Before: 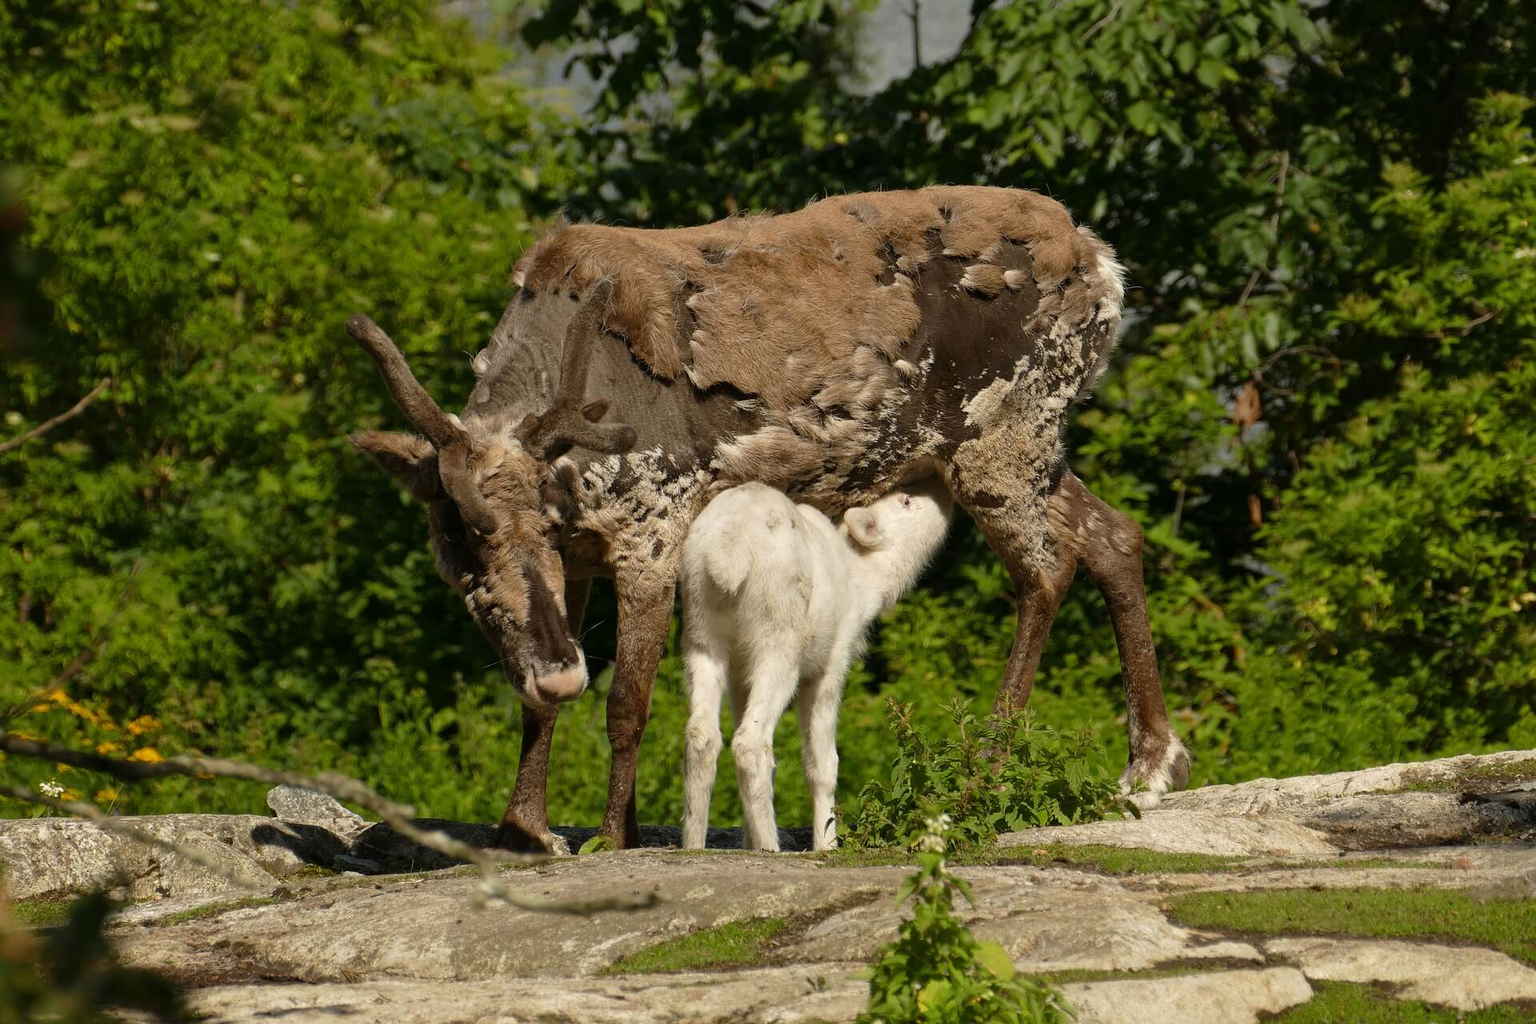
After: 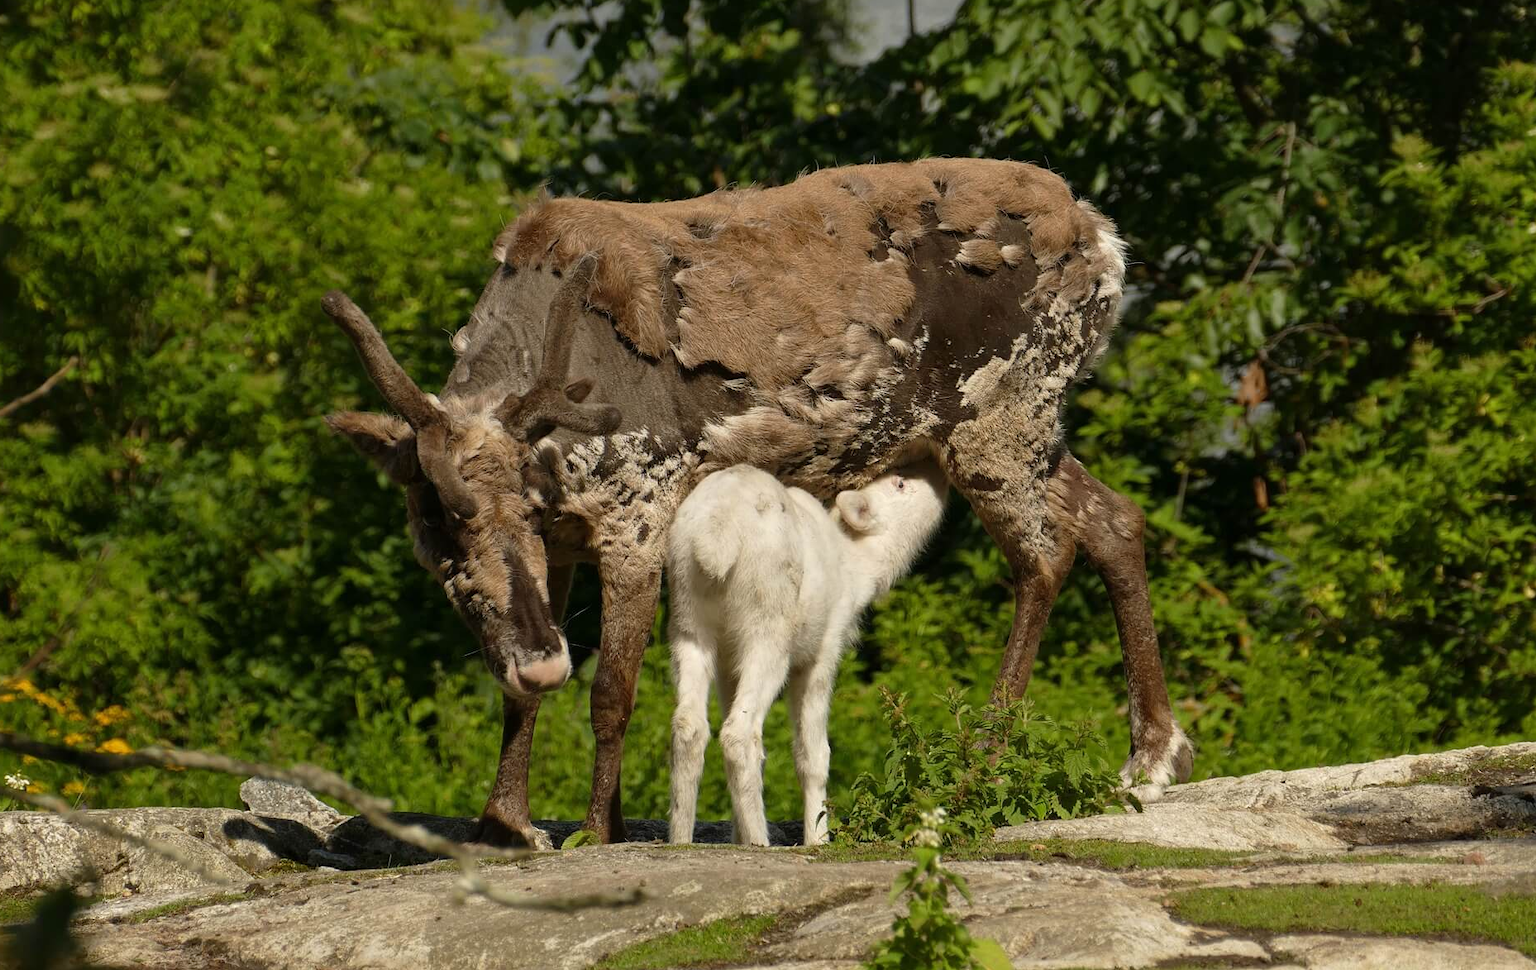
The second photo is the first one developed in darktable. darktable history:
crop: left 2.321%, top 3.277%, right 0.897%, bottom 4.939%
